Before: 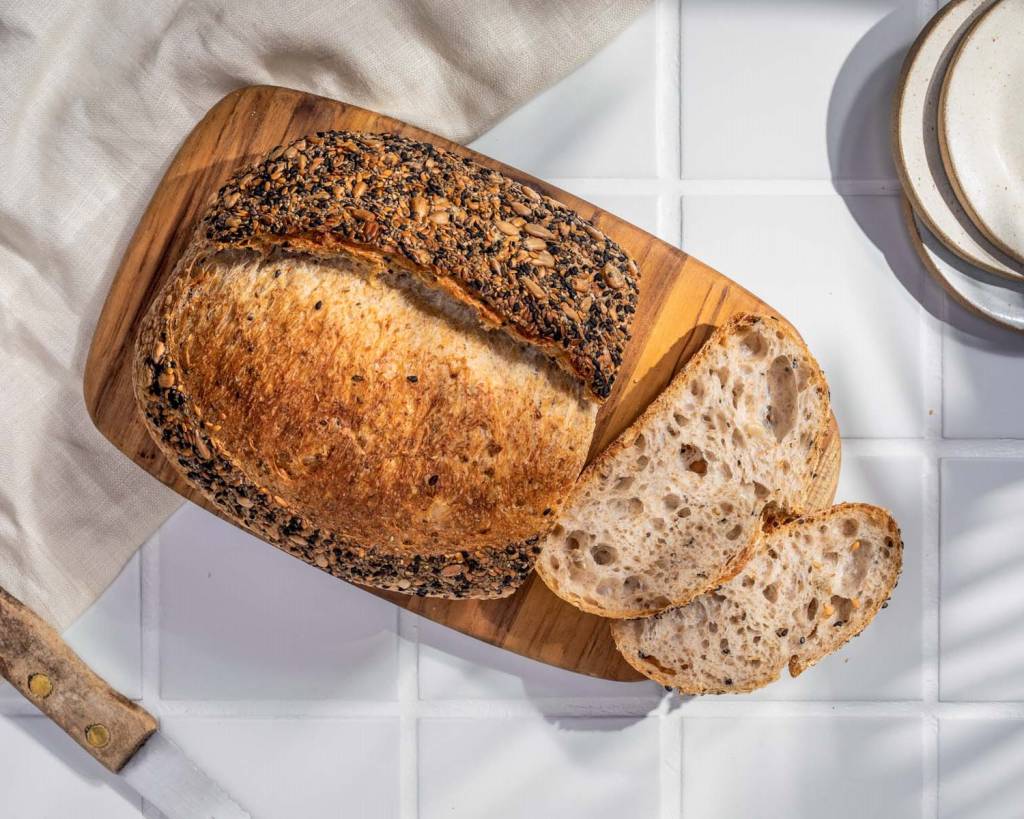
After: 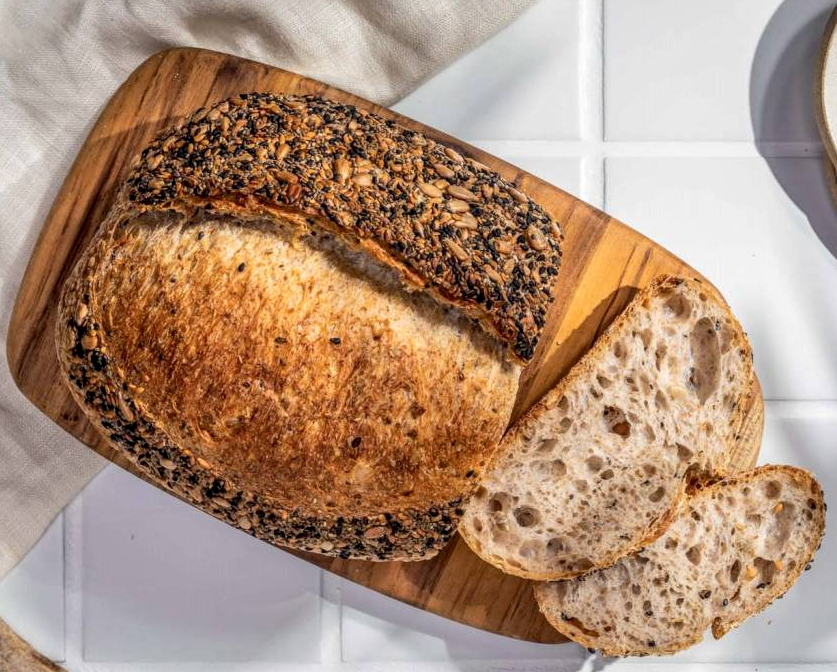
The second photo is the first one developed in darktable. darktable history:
local contrast: on, module defaults
crop and rotate: left 7.587%, top 4.657%, right 10.603%, bottom 13.247%
